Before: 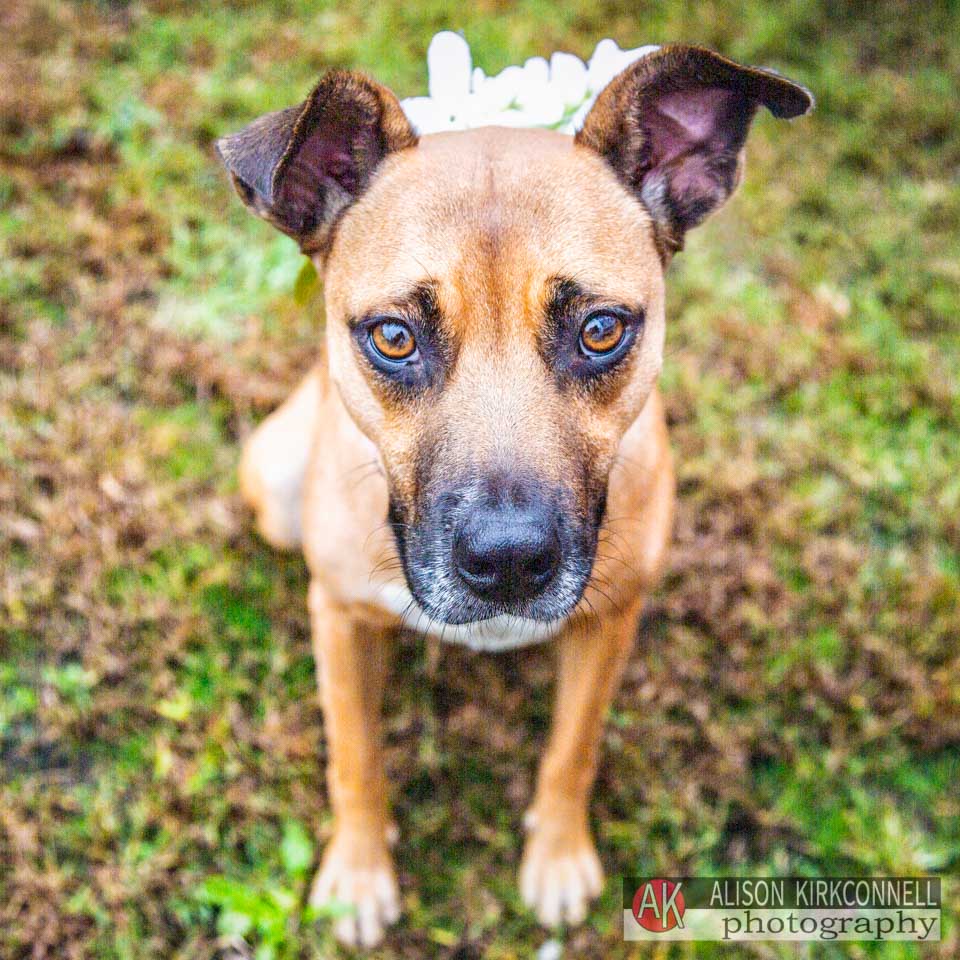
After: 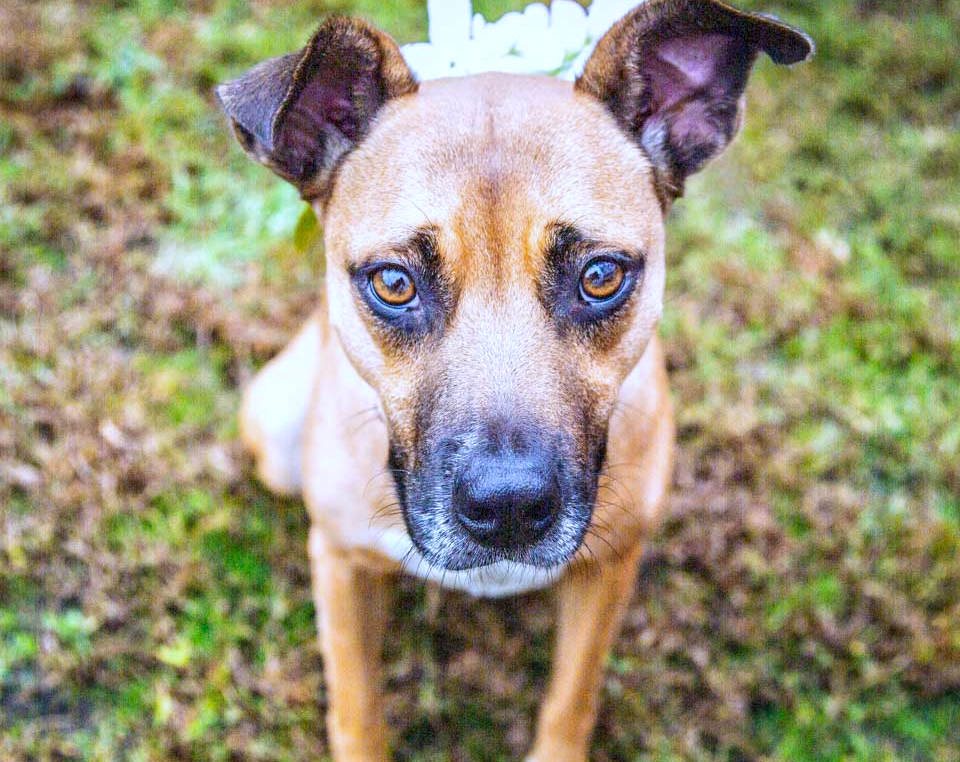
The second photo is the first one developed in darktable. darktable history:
white balance: red 0.948, green 1.02, blue 1.176
tone equalizer: on, module defaults
crop and rotate: top 5.667%, bottom 14.937%
